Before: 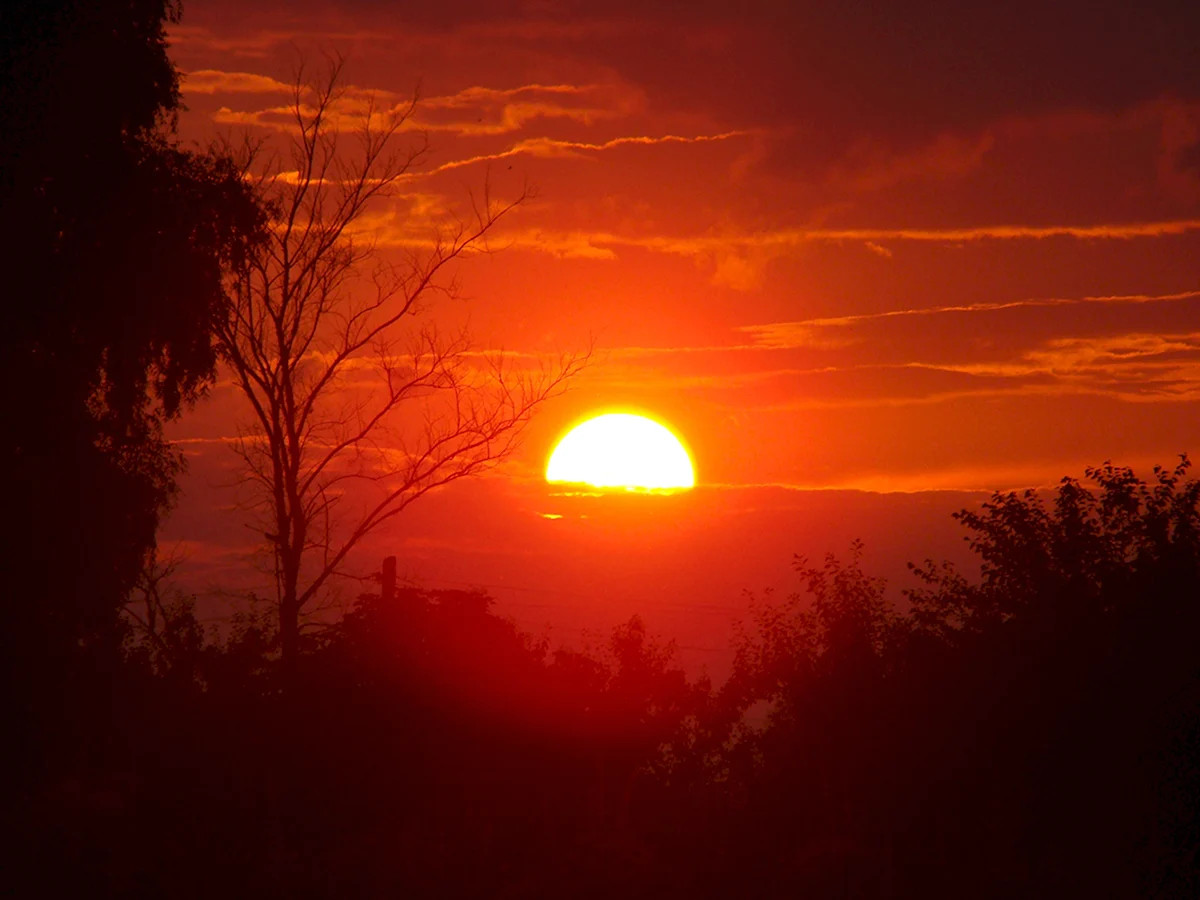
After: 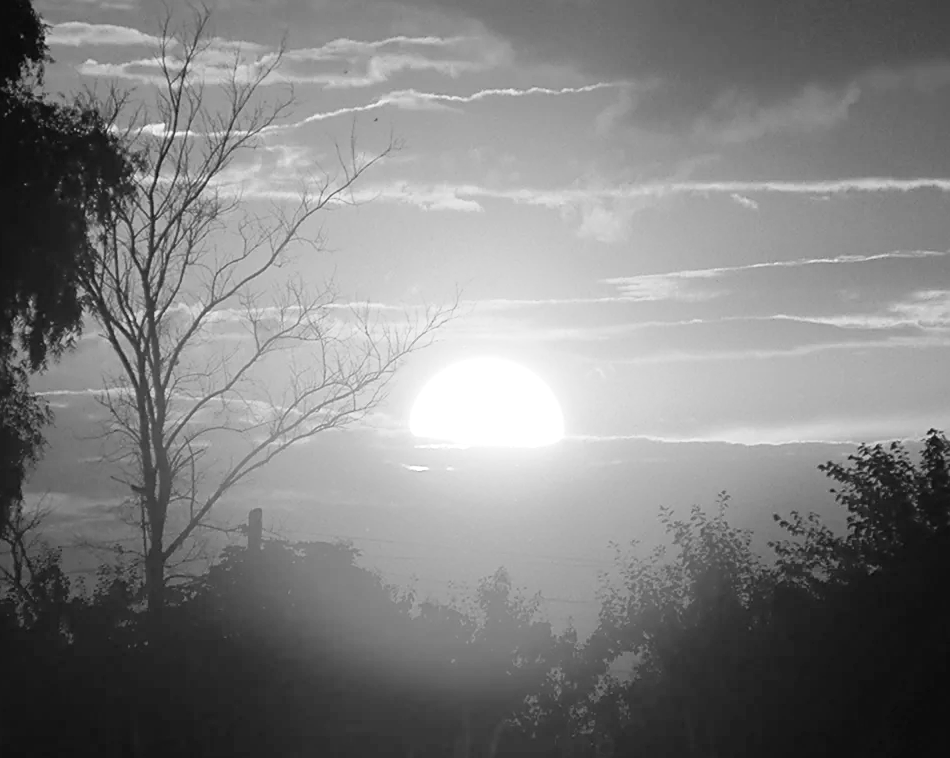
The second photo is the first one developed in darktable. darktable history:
base curve: curves: ch0 [(0, 0) (0.028, 0.03) (0.121, 0.232) (0.46, 0.748) (0.859, 0.968) (1, 1)], preserve colors none
exposure: black level correction 0, exposure 1 EV, compensate exposure bias true, compensate highlight preservation false
color correction: saturation 0.2
crop: left 11.225%, top 5.381%, right 9.565%, bottom 10.314%
monochrome: a -6.99, b 35.61, size 1.4
sharpen: on, module defaults
color zones: curves: ch0 [(0.254, 0.492) (0.724, 0.62)]; ch1 [(0.25, 0.528) (0.719, 0.796)]; ch2 [(0, 0.472) (0.25, 0.5) (0.73, 0.184)]
